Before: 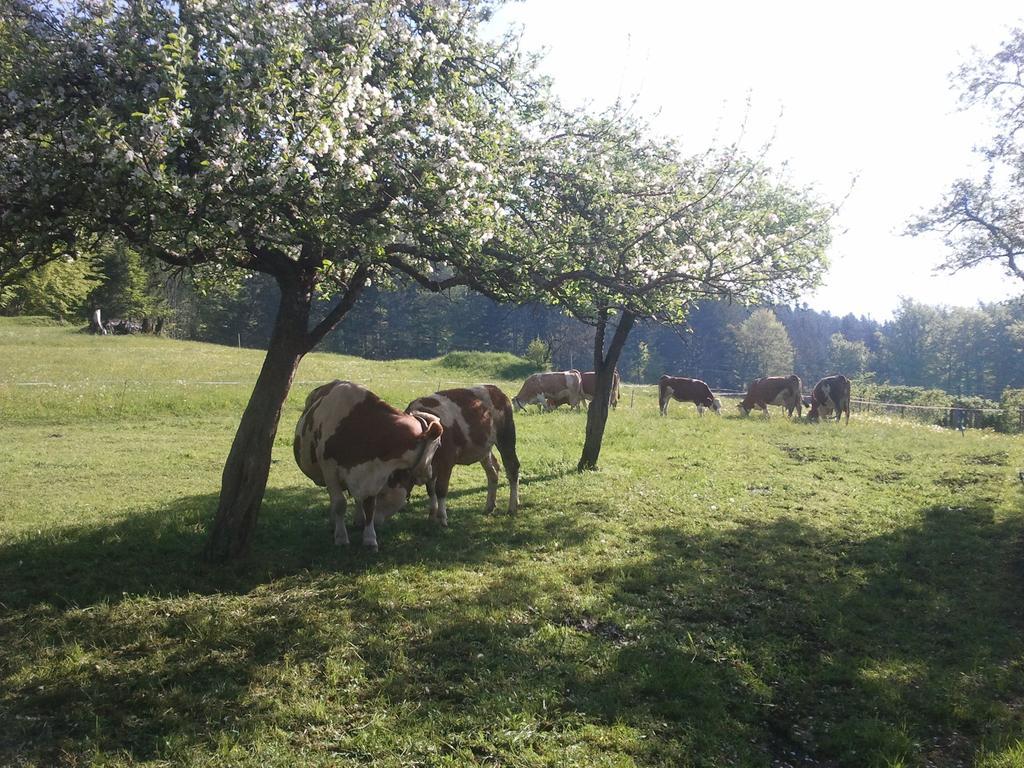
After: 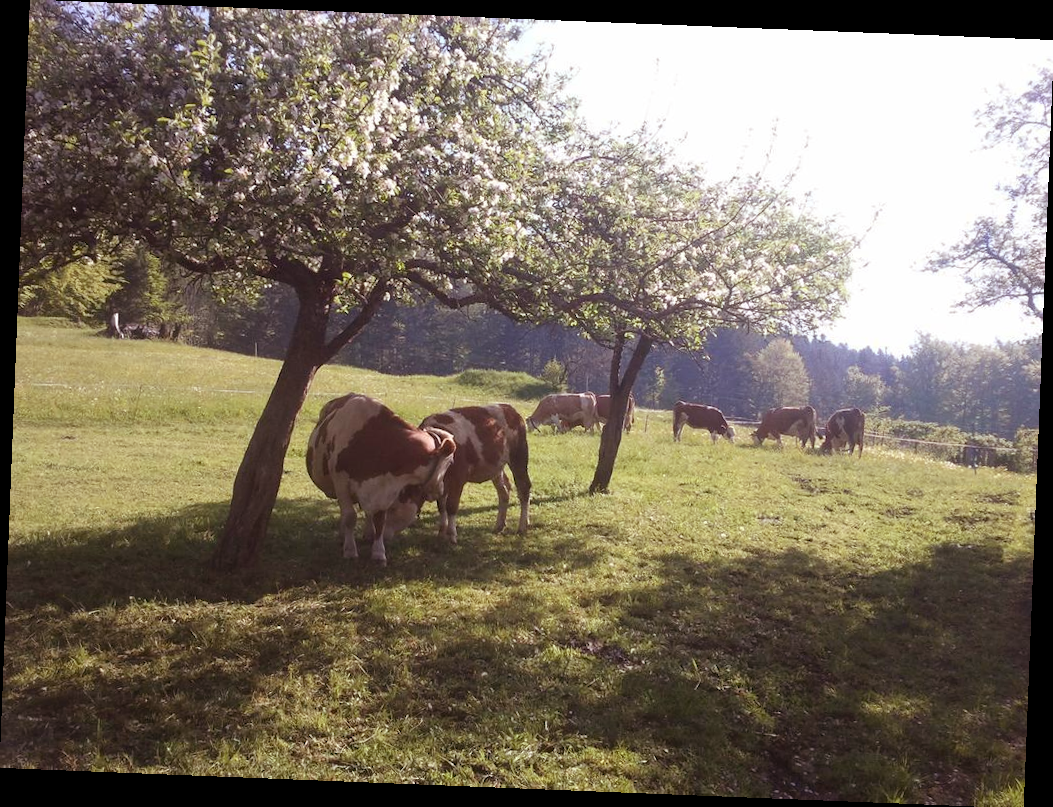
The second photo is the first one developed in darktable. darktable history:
rgb levels: mode RGB, independent channels, levels [[0, 0.474, 1], [0, 0.5, 1], [0, 0.5, 1]]
rotate and perspective: rotation 2.27°, automatic cropping off
